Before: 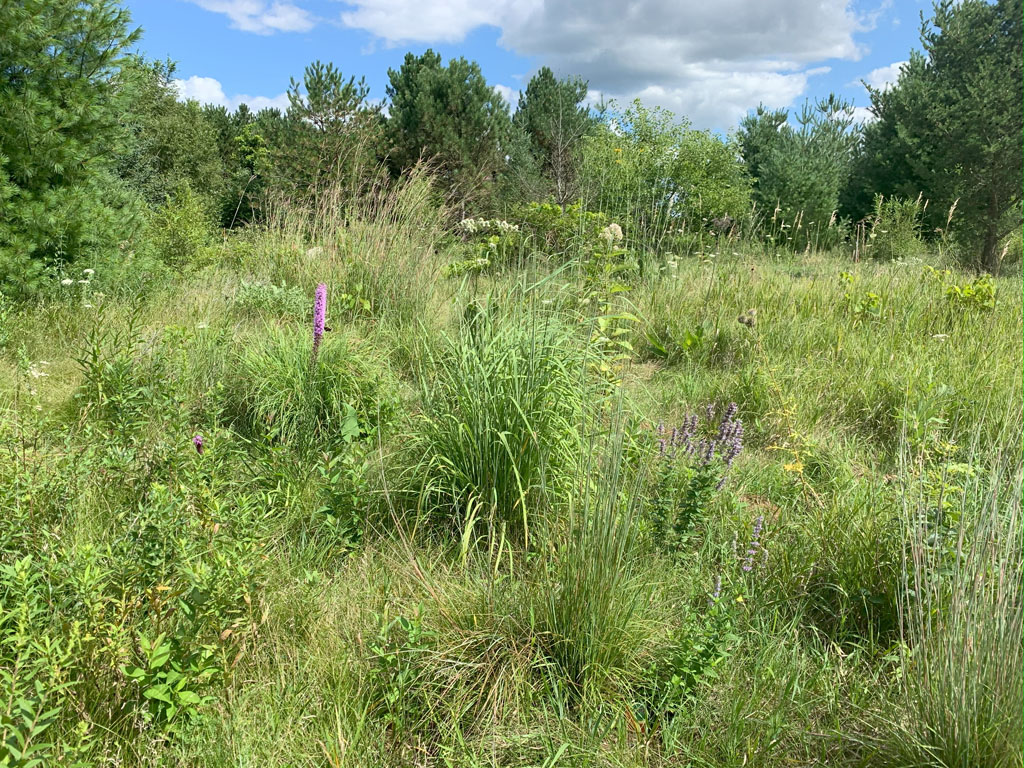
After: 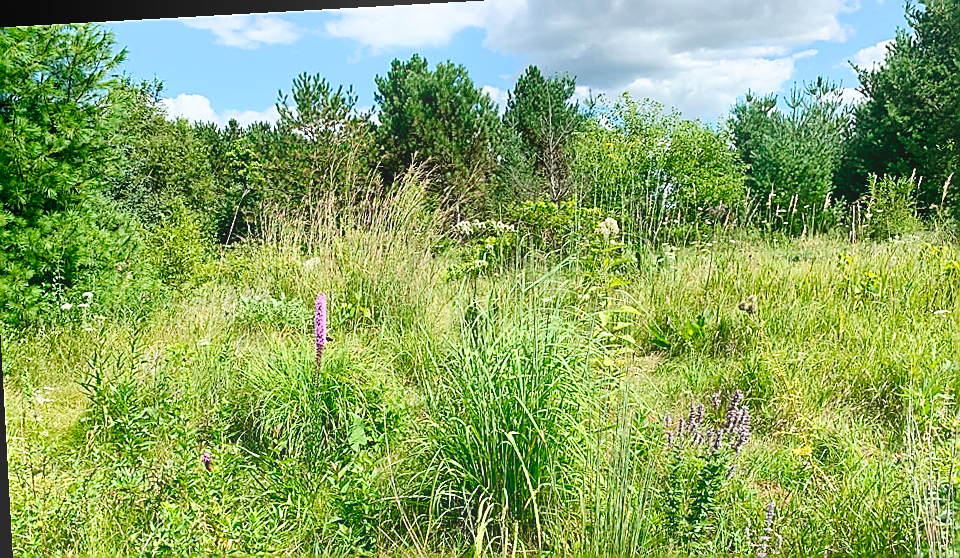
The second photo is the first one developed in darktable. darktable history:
crop: left 1.509%, top 3.452%, right 7.696%, bottom 28.452%
shadows and highlights: low approximation 0.01, soften with gaussian
rotate and perspective: rotation -3.18°, automatic cropping off
sharpen: radius 1.4, amount 1.25, threshold 0.7
bloom: size 15%, threshold 97%, strength 7%
rgb levels: preserve colors max RGB
tone curve: curves: ch0 [(0, 0) (0.003, 0) (0.011, 0.002) (0.025, 0.004) (0.044, 0.007) (0.069, 0.015) (0.1, 0.025) (0.136, 0.04) (0.177, 0.09) (0.224, 0.152) (0.277, 0.239) (0.335, 0.335) (0.399, 0.43) (0.468, 0.524) (0.543, 0.621) (0.623, 0.712) (0.709, 0.792) (0.801, 0.871) (0.898, 0.951) (1, 1)], preserve colors none
